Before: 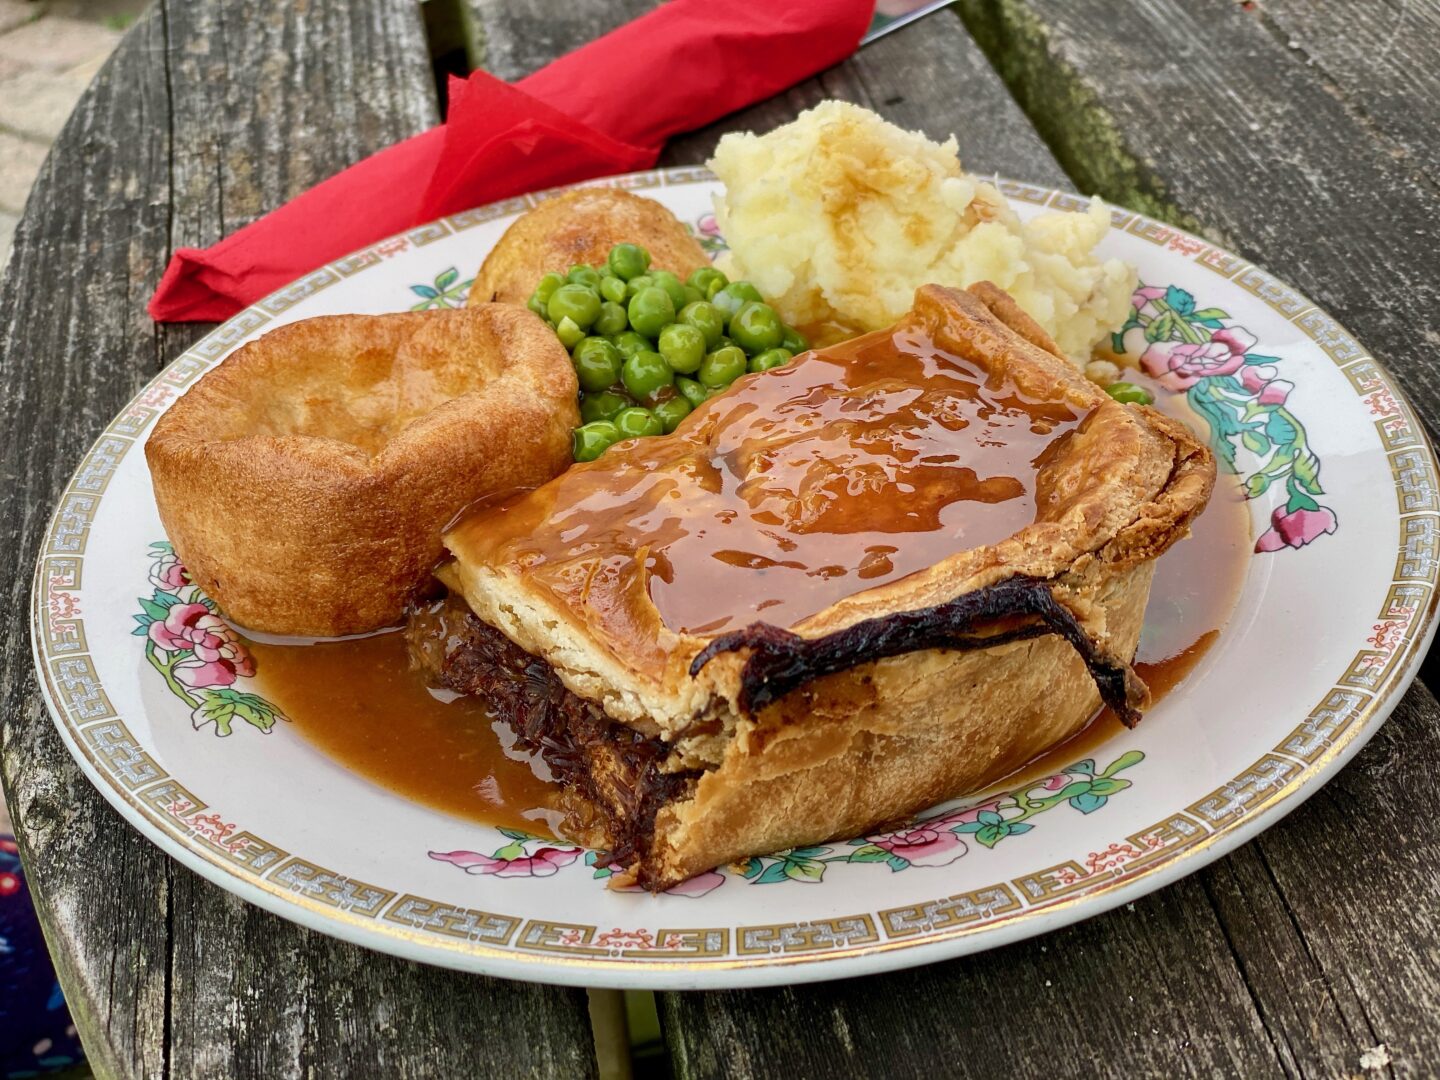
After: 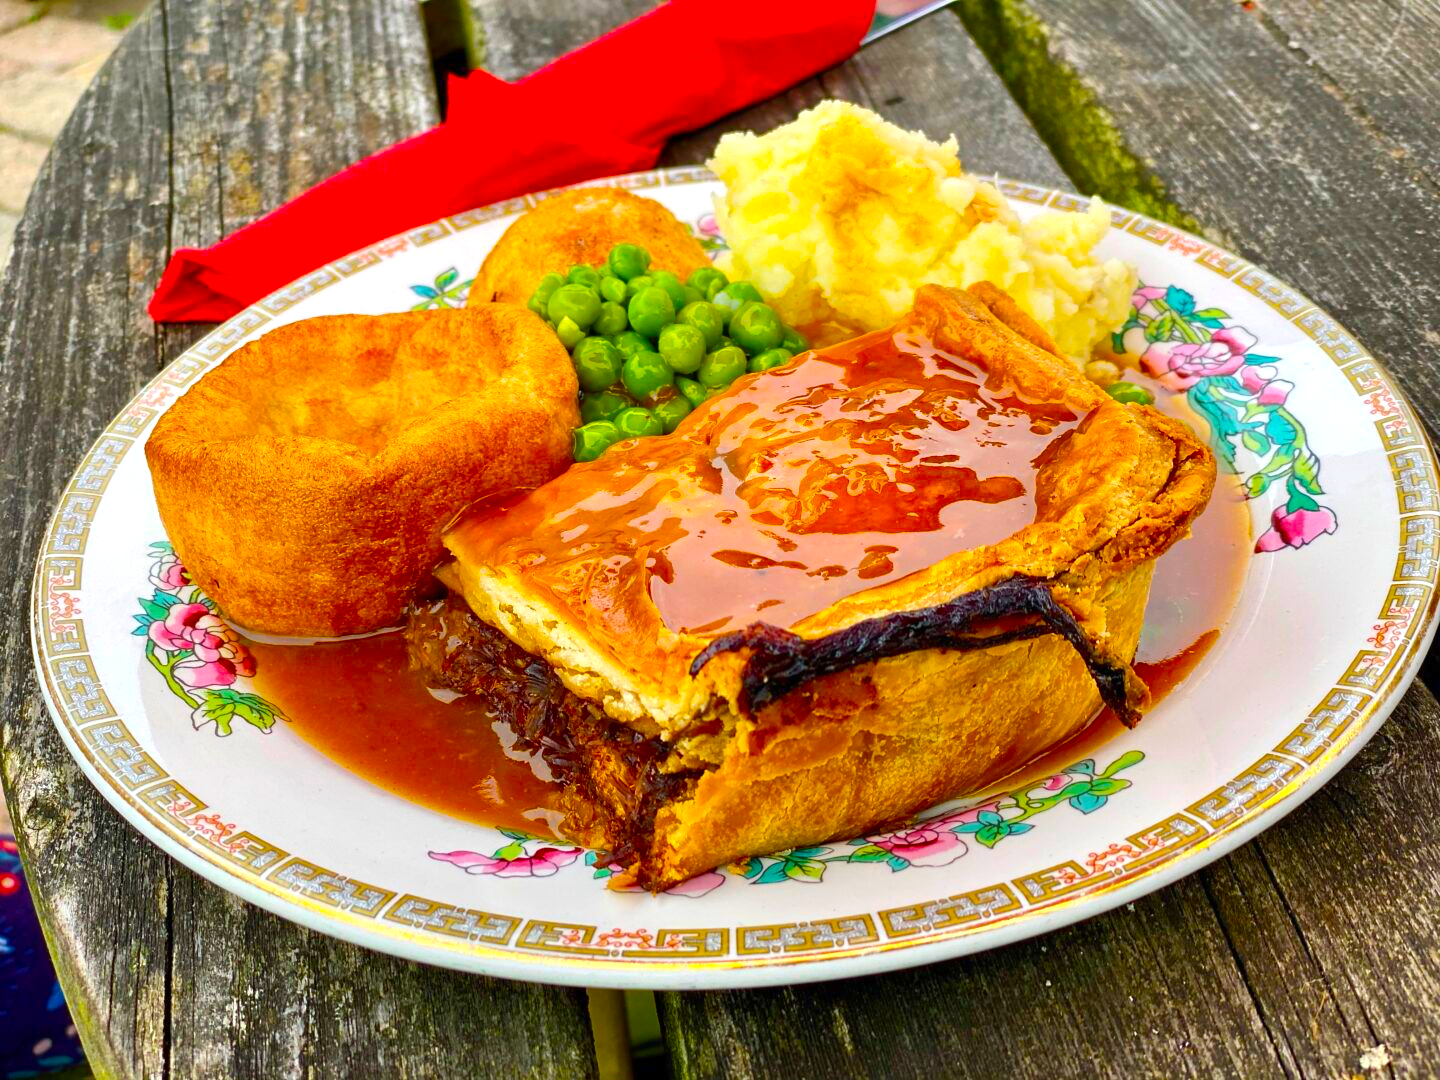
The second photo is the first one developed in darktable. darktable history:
levels: levels [0, 0.43, 0.859]
color balance: input saturation 134.34%, contrast -10.04%, contrast fulcrum 19.67%, output saturation 133.51%
